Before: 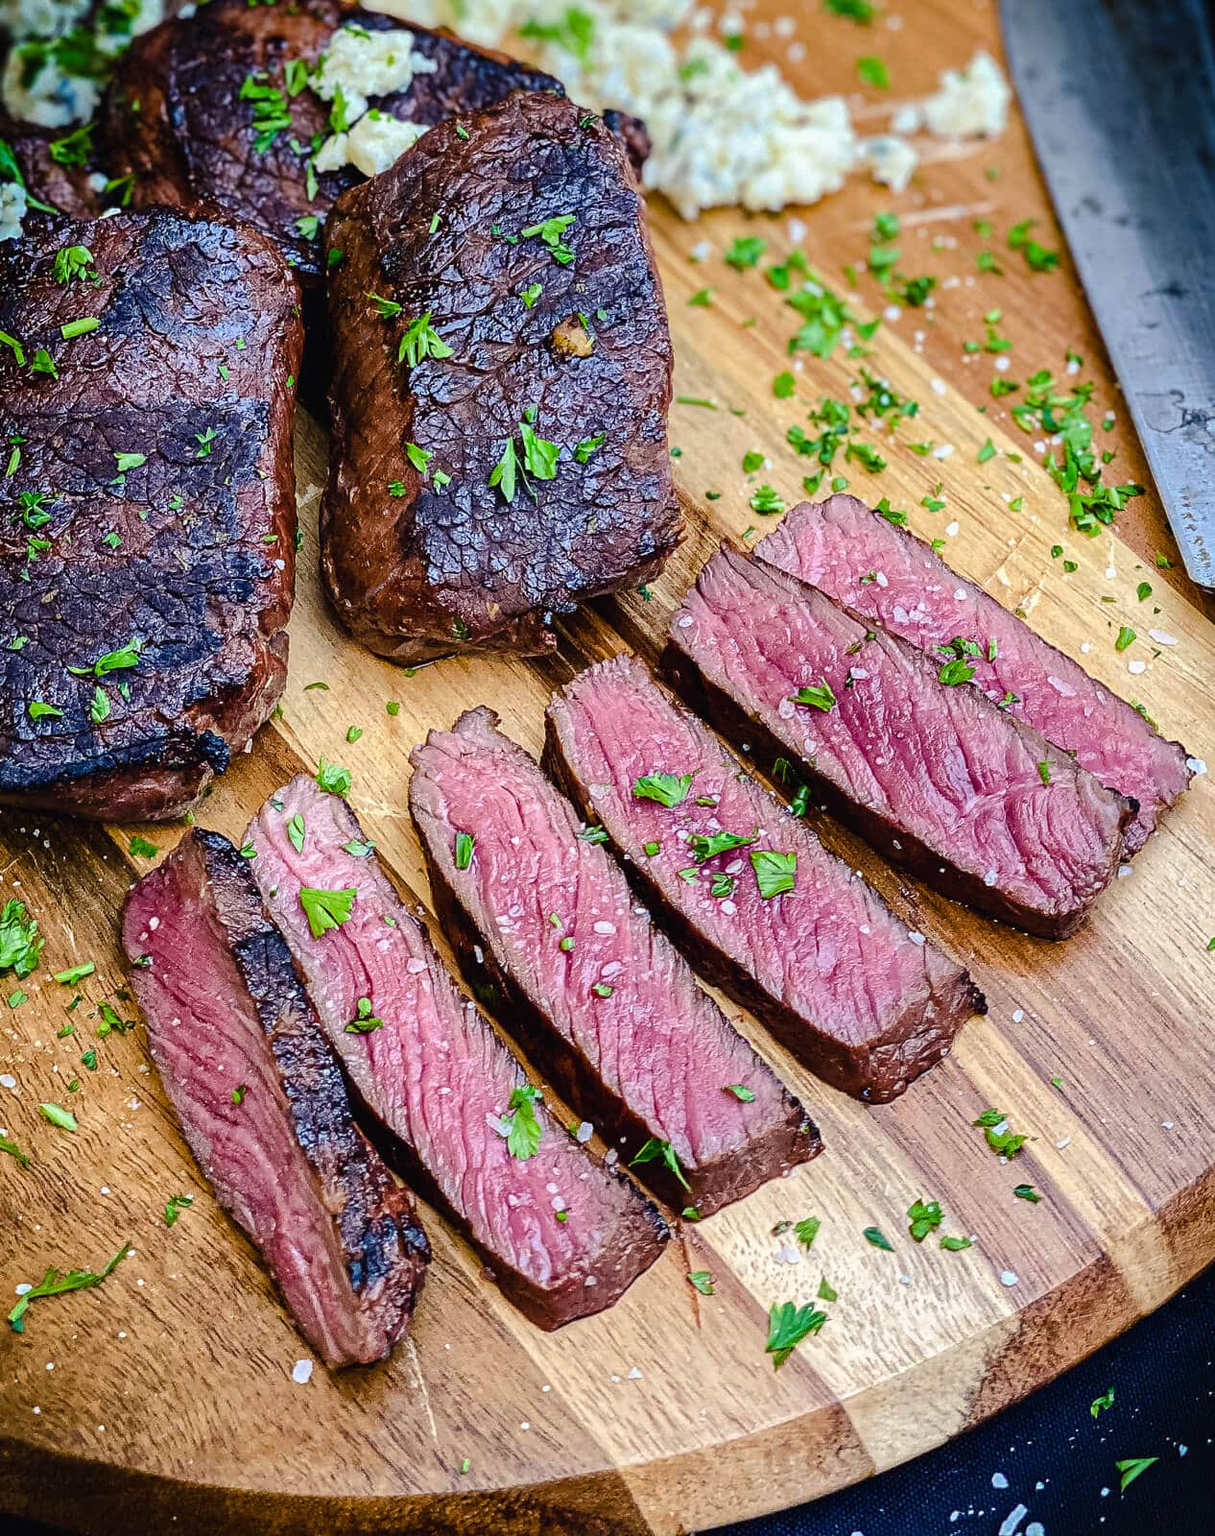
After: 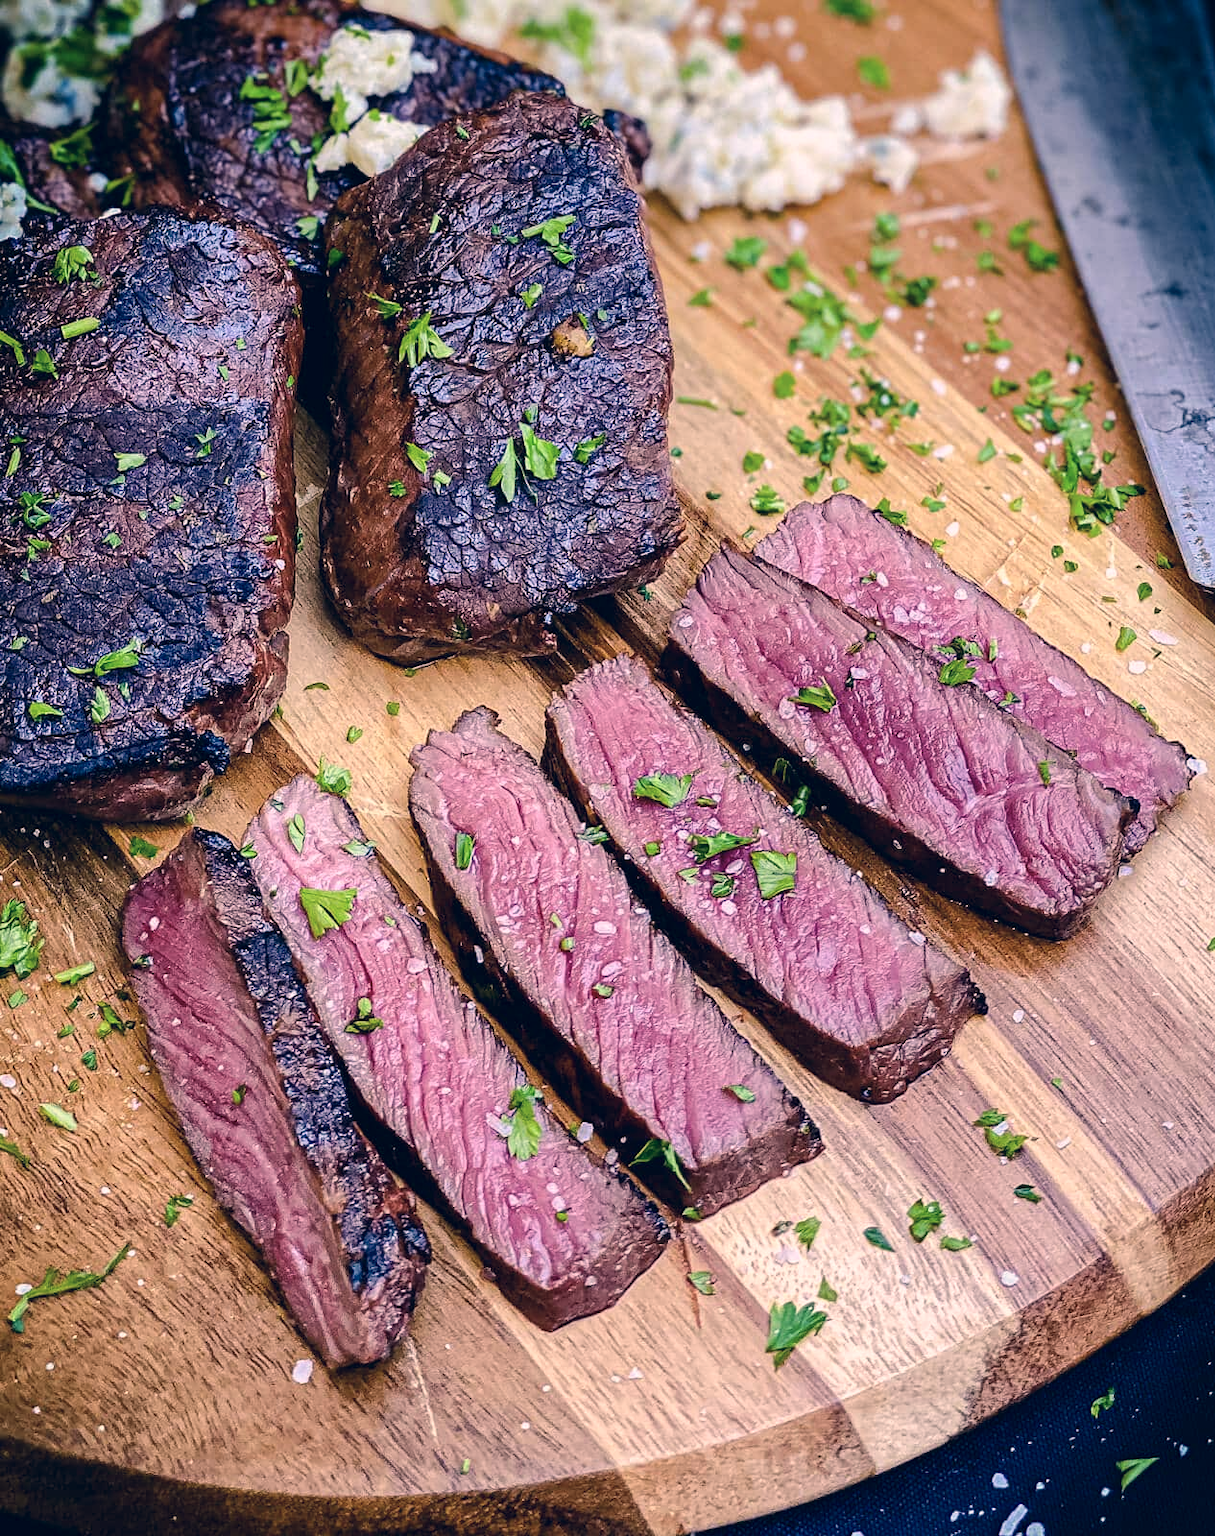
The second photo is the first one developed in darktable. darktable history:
color correction: highlights a* 14.35, highlights b* 5.99, shadows a* -5.14, shadows b* -15.65, saturation 0.852
